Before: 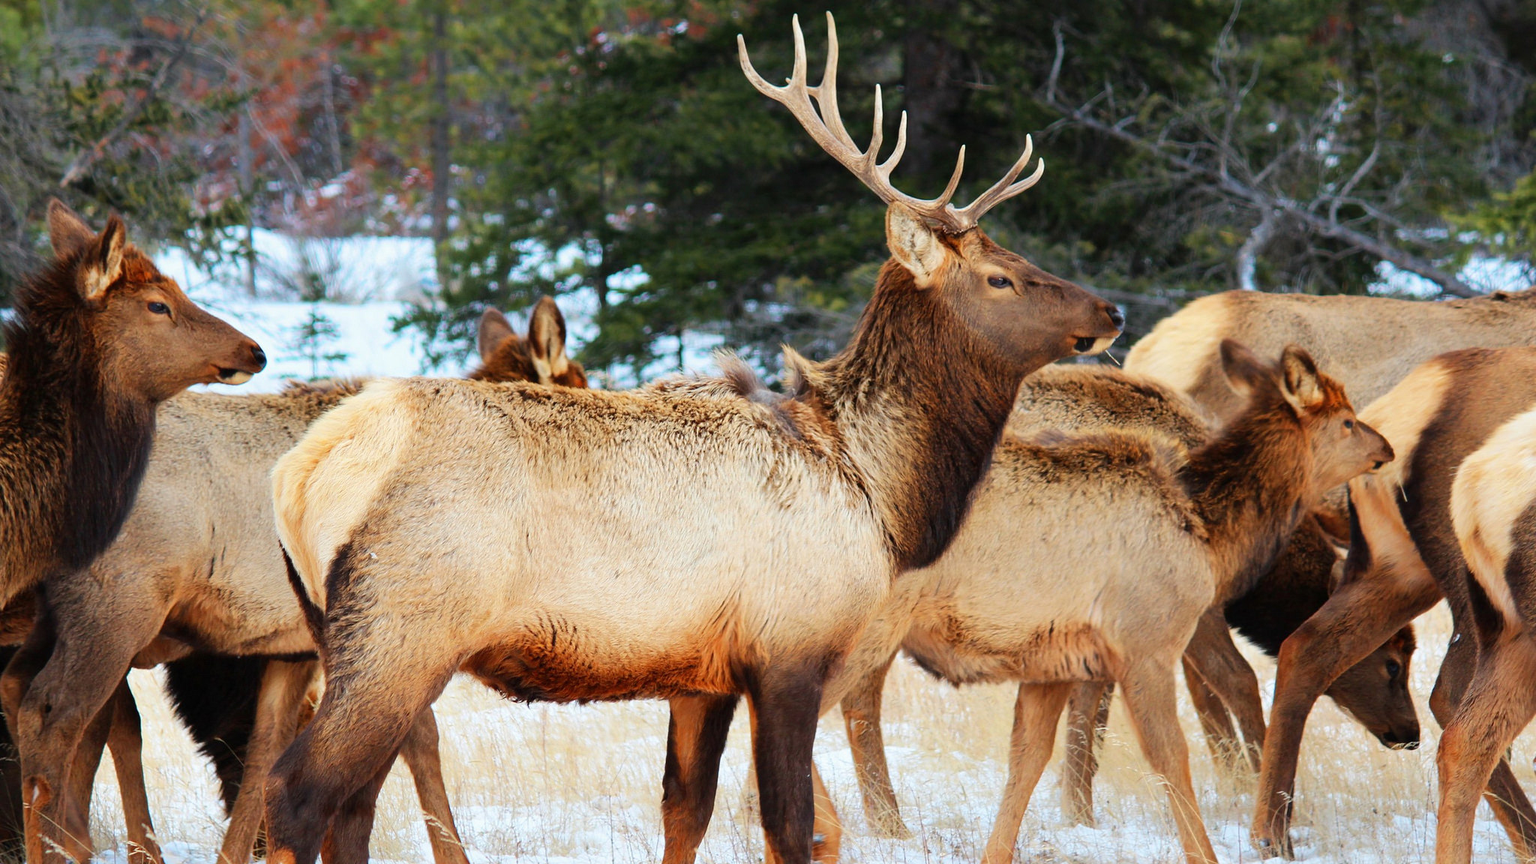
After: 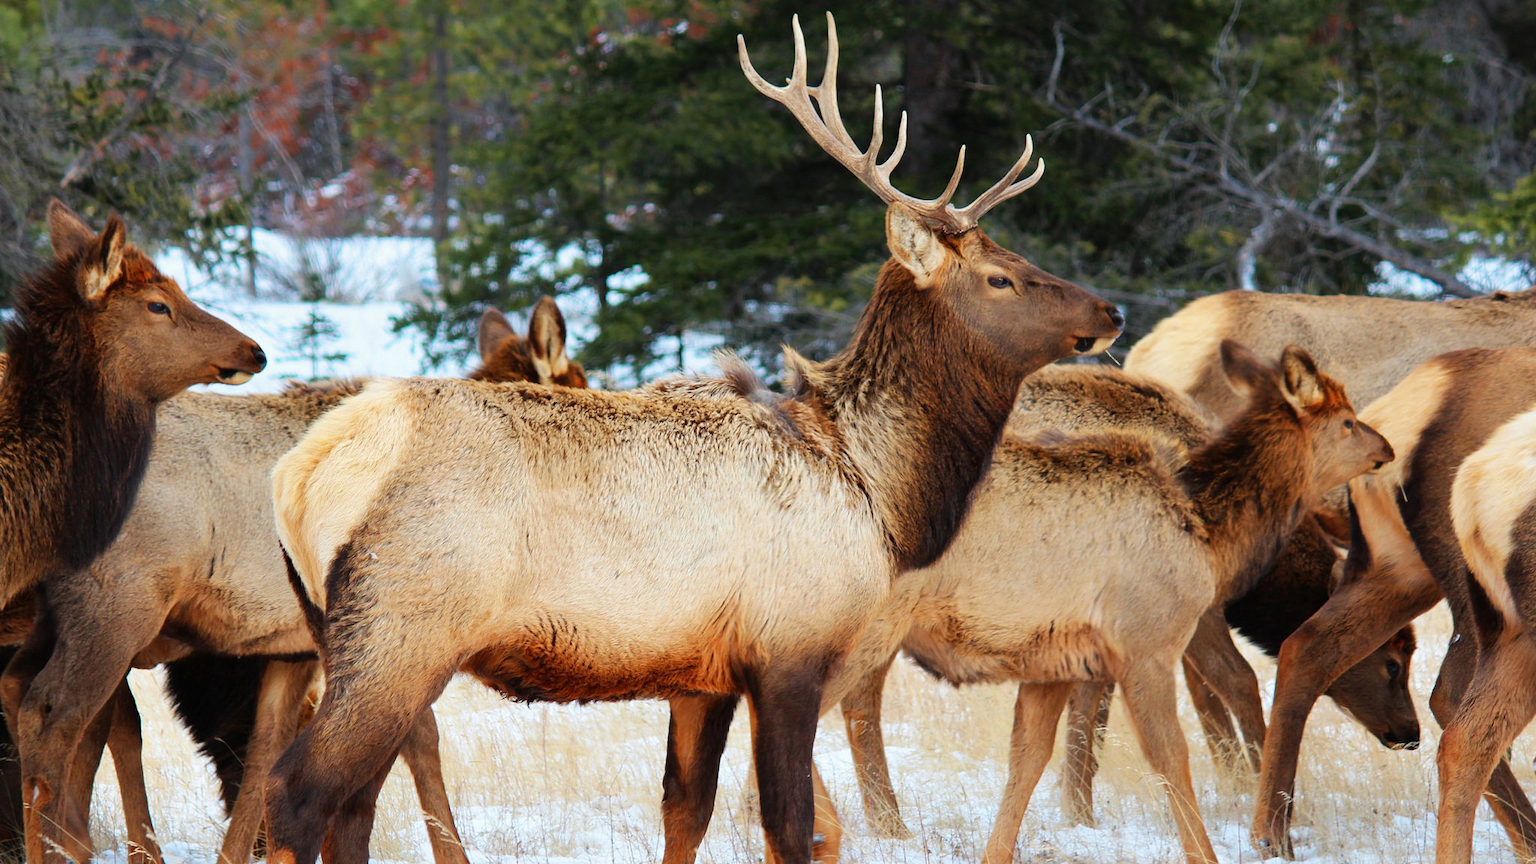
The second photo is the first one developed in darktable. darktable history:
base curve: curves: ch0 [(0, 0) (0.303, 0.277) (1, 1)]
